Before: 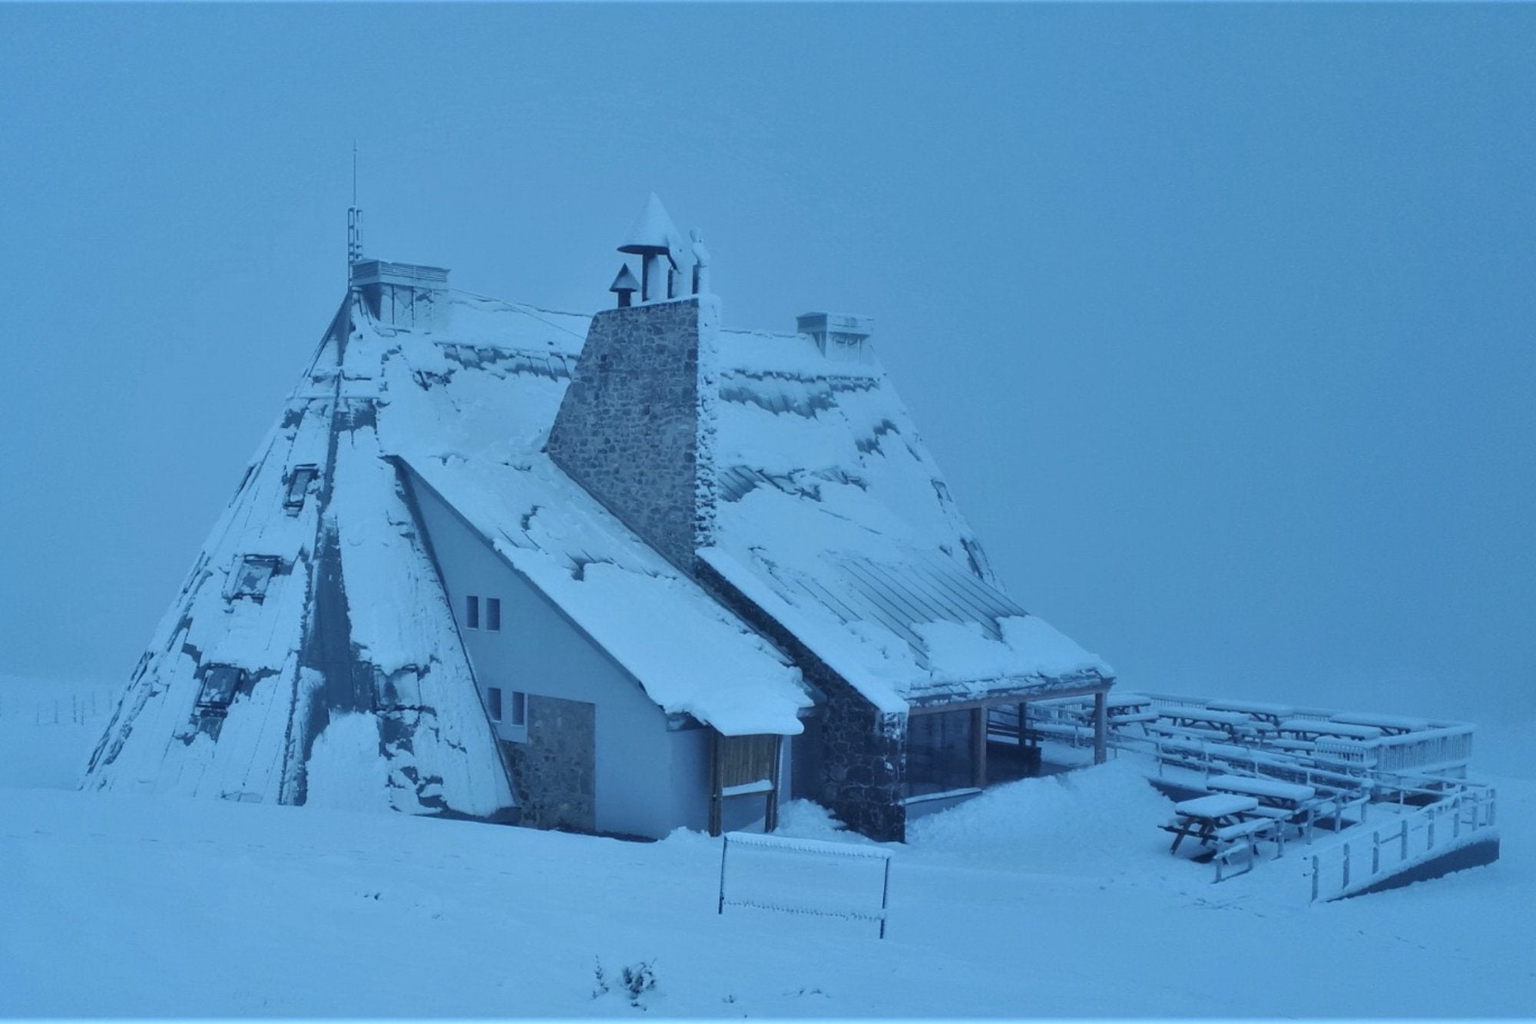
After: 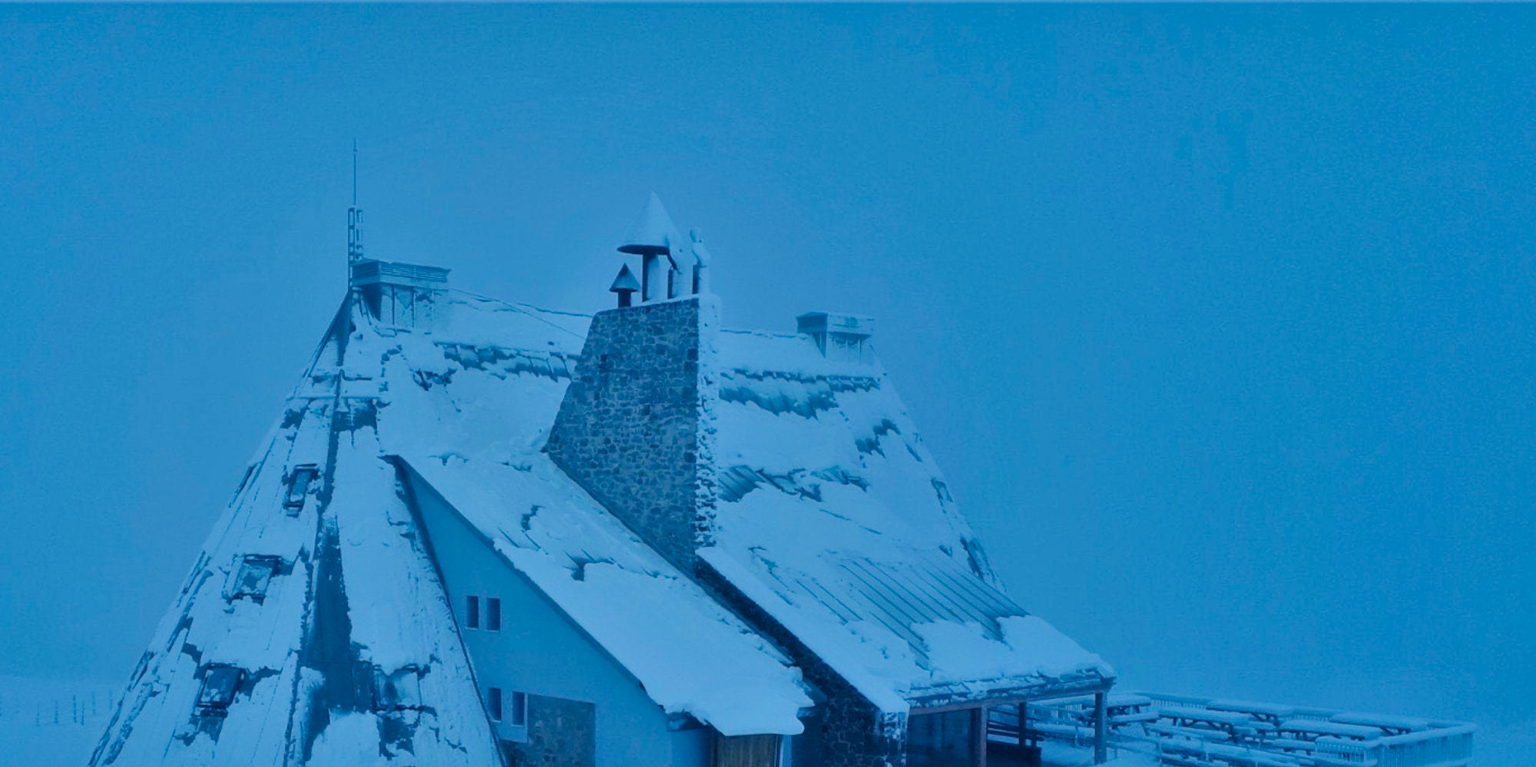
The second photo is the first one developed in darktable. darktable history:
local contrast: mode bilateral grid, contrast 20, coarseness 51, detail 119%, midtone range 0.2
color balance rgb: linear chroma grading › global chroma 15.41%, perceptual saturation grading › global saturation 30.122%
filmic rgb: black relative exposure -7.65 EV, white relative exposure 4.56 EV, threshold 5.95 EV, hardness 3.61, enable highlight reconstruction true
shadows and highlights: shadows 19.62, highlights -85.13, soften with gaussian
crop: bottom 24.987%
